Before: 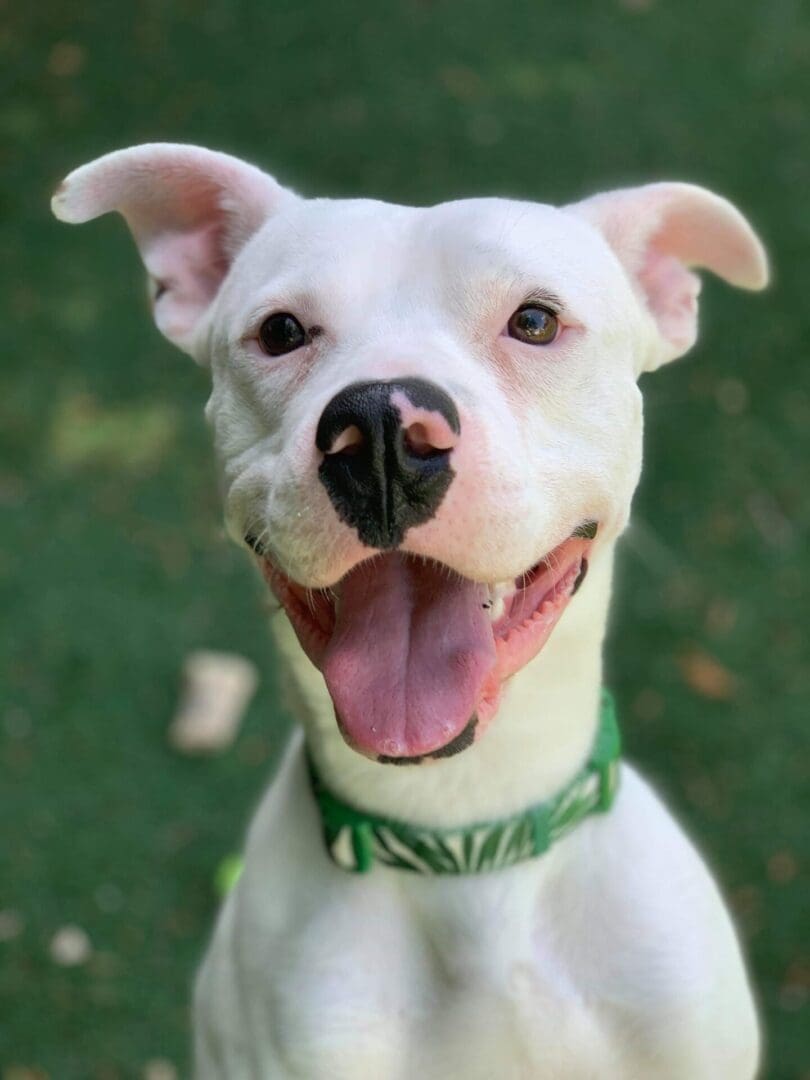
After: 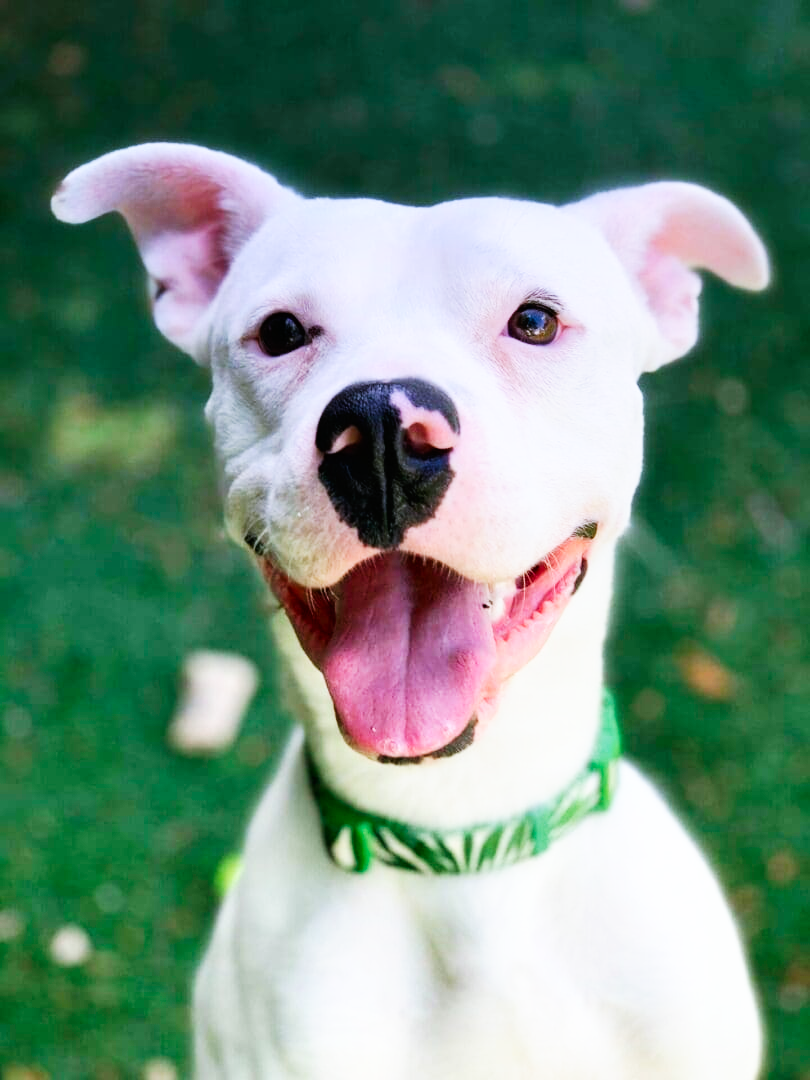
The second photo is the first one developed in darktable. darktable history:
base curve: curves: ch0 [(0, 0) (0.007, 0.004) (0.027, 0.03) (0.046, 0.07) (0.207, 0.54) (0.442, 0.872) (0.673, 0.972) (1, 1)], preserve colors none
white balance: red 1.004, blue 1.024
graduated density: hue 238.83°, saturation 50%
contrast brightness saturation: saturation 0.13
